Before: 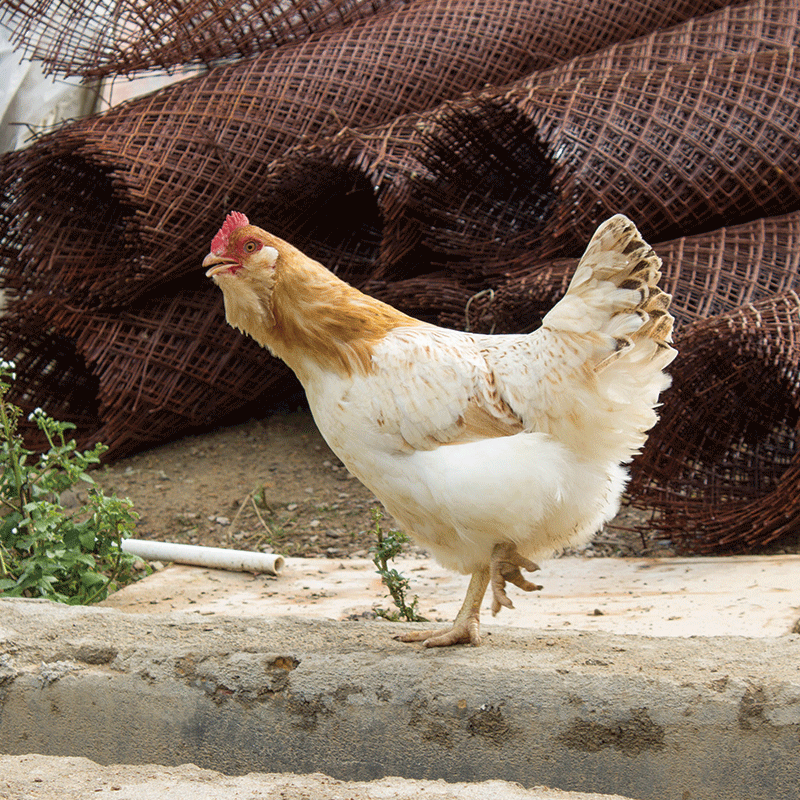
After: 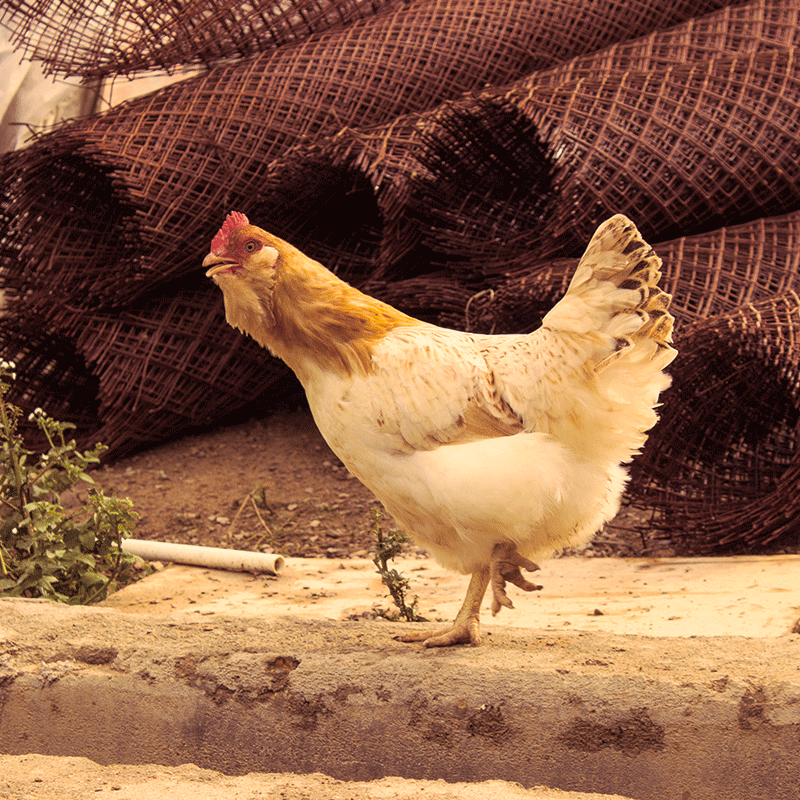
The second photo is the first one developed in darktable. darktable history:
color correction: highlights a* 15, highlights b* 31.55
split-toning: on, module defaults
